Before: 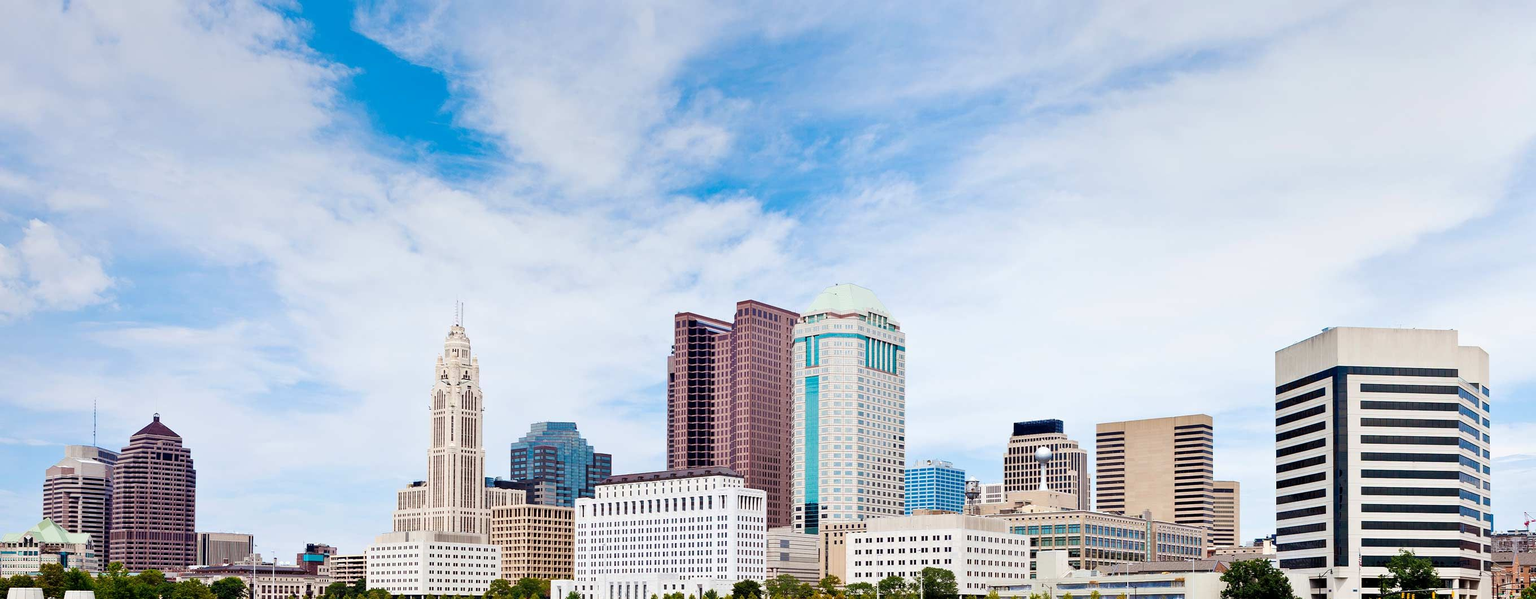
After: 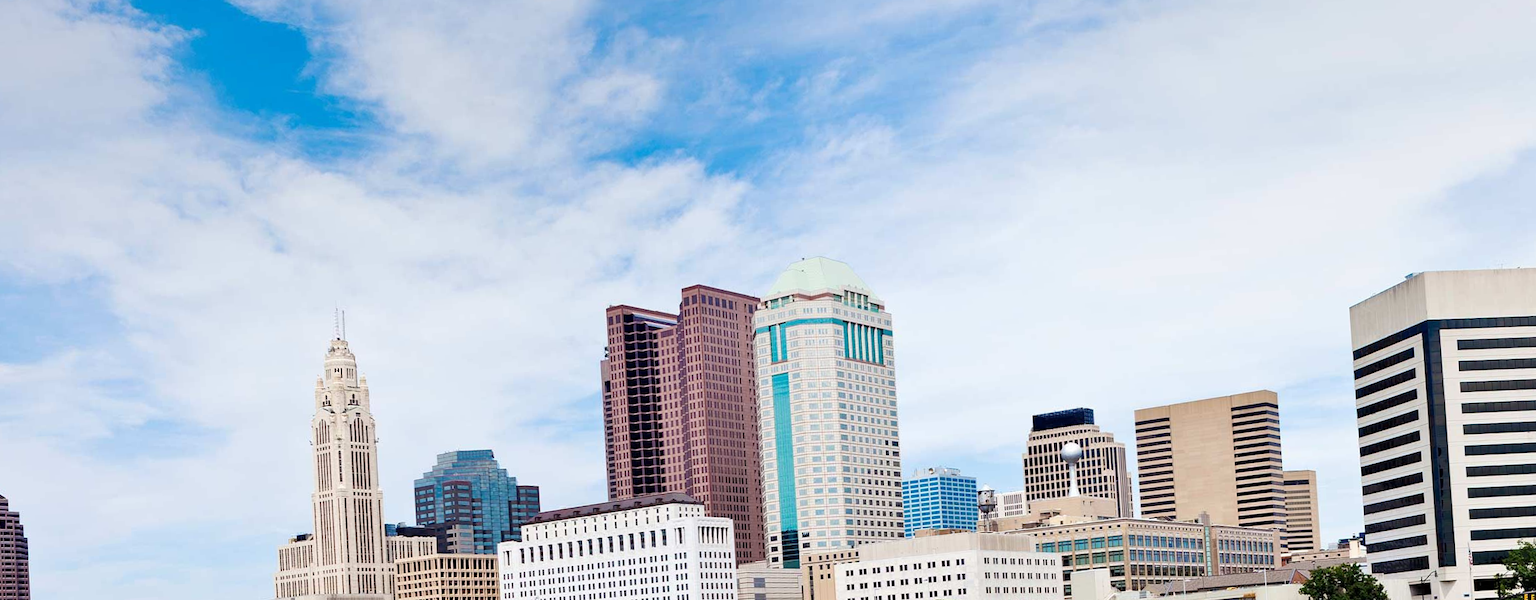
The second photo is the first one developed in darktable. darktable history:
crop and rotate: angle 3.64°, left 6.009%, top 5.712%
